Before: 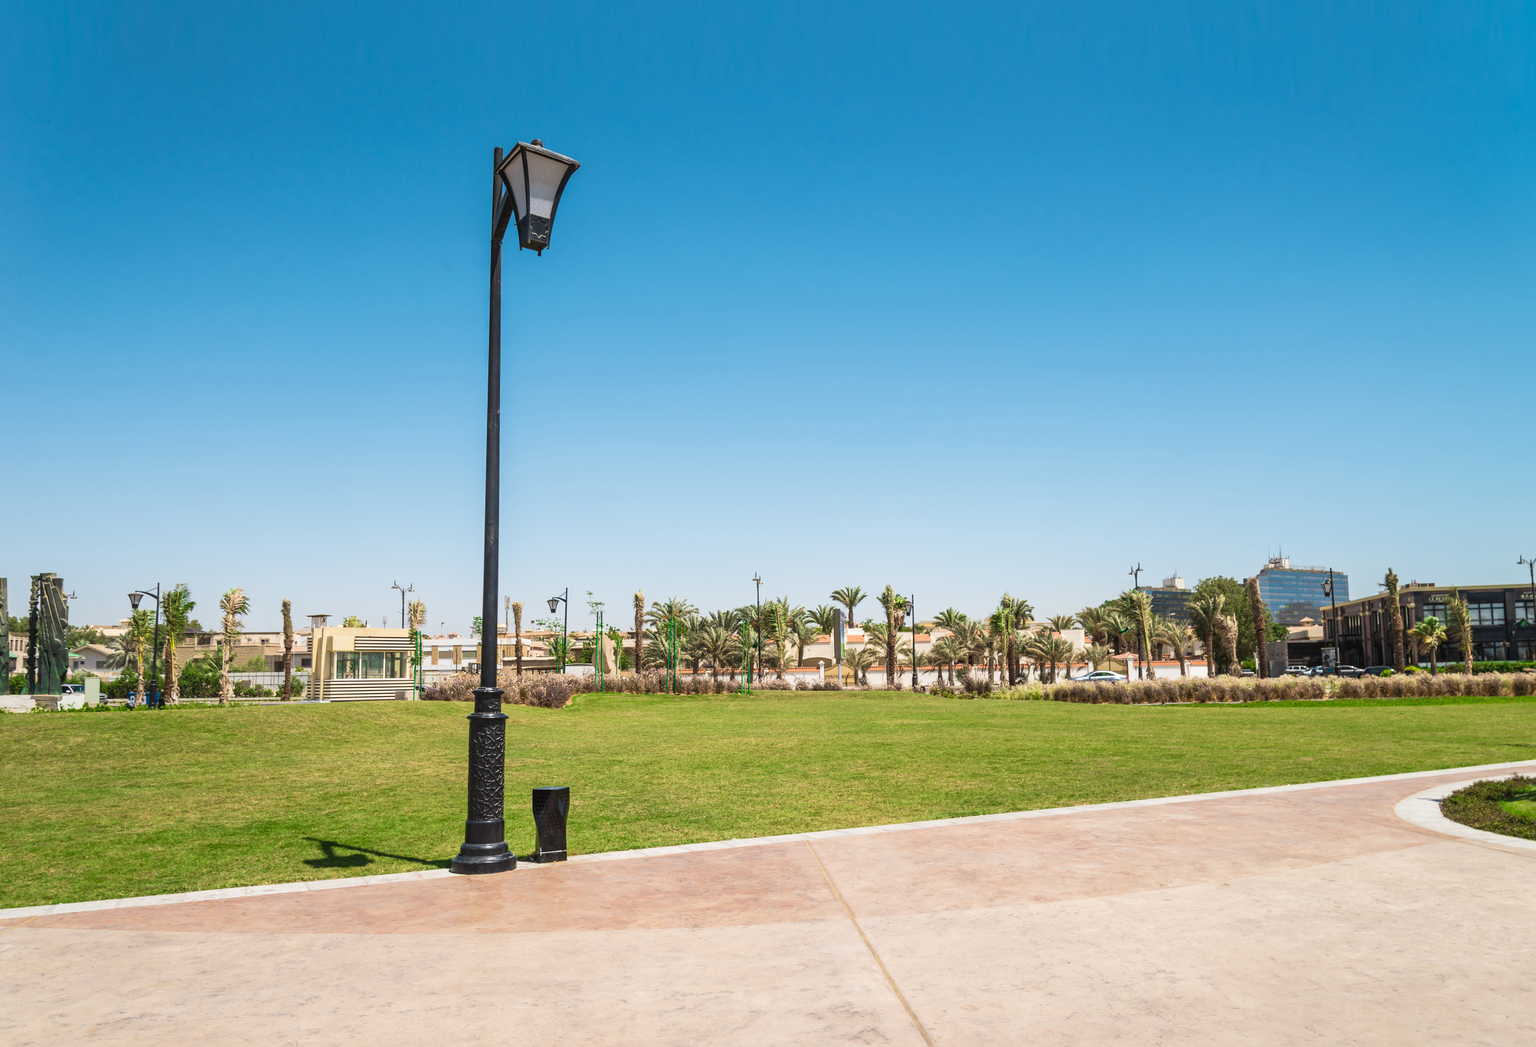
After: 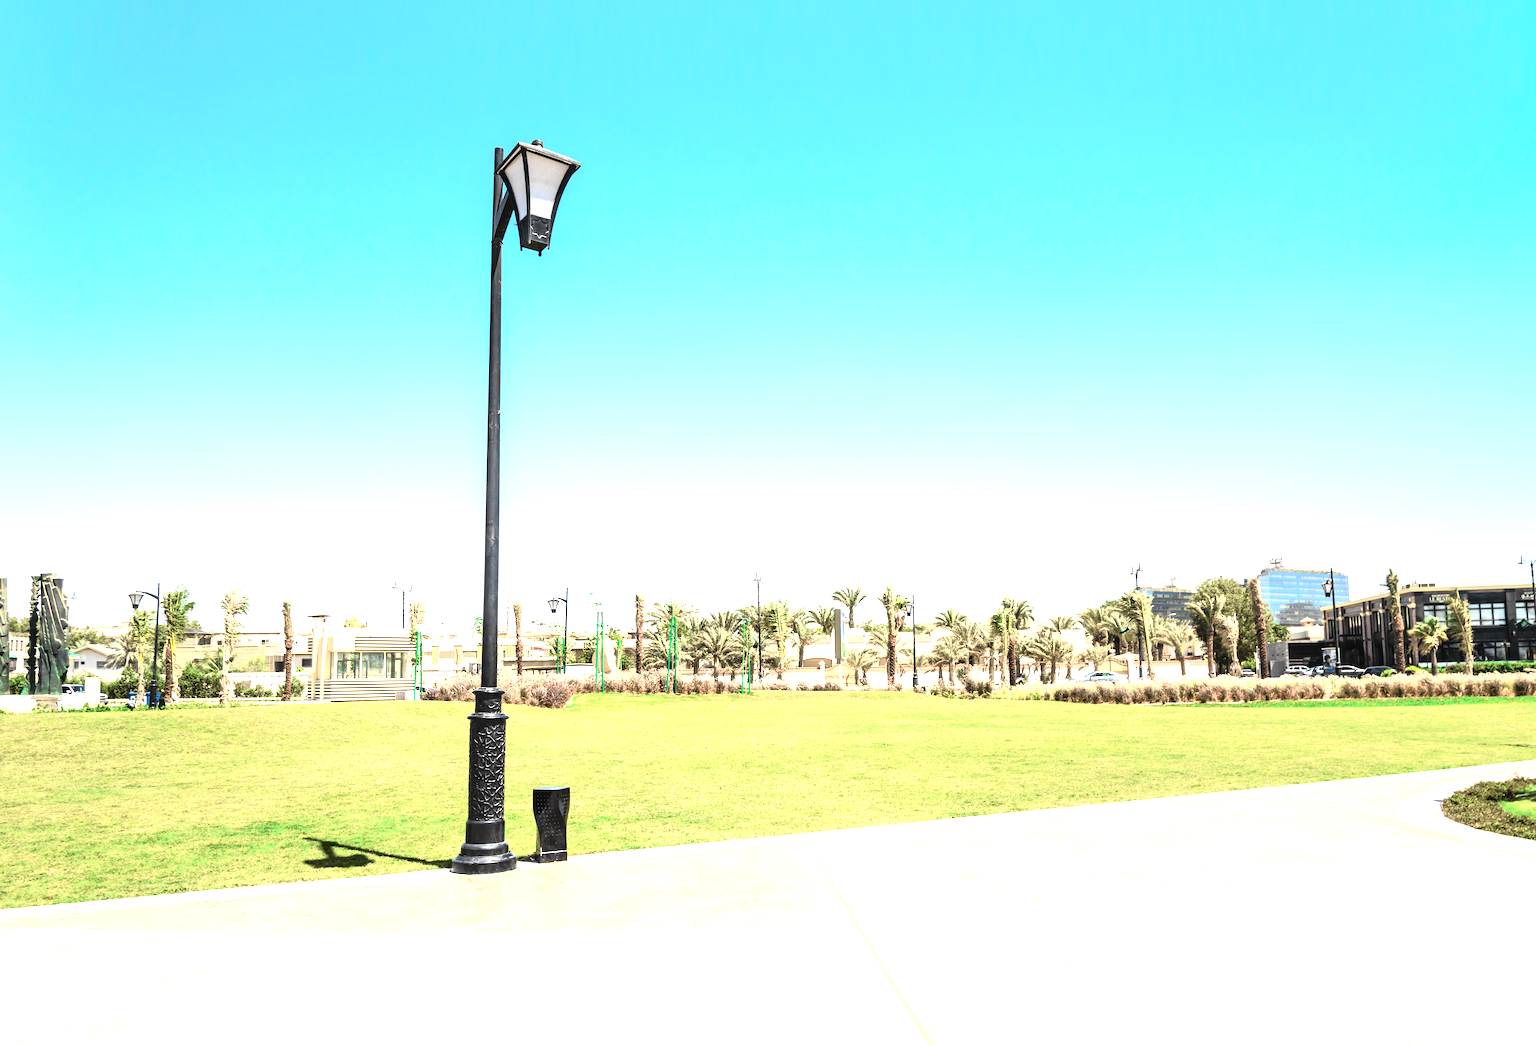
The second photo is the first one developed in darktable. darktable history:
tone equalizer: -8 EV -0.75 EV, -7 EV -0.7 EV, -6 EV -0.6 EV, -5 EV -0.4 EV, -3 EV 0.4 EV, -2 EV 0.6 EV, -1 EV 0.7 EV, +0 EV 0.75 EV, edges refinement/feathering 500, mask exposure compensation -1.57 EV, preserve details no
tone curve: curves: ch0 [(0, 0.009) (0.105, 0.08) (0.195, 0.18) (0.283, 0.316) (0.384, 0.434) (0.485, 0.531) (0.638, 0.69) (0.81, 0.872) (1, 0.977)]; ch1 [(0, 0) (0.161, 0.092) (0.35, 0.33) (0.379, 0.401) (0.456, 0.469) (0.502, 0.5) (0.525, 0.514) (0.586, 0.604) (0.642, 0.645) (0.858, 0.817) (1, 0.942)]; ch2 [(0, 0) (0.371, 0.362) (0.437, 0.437) (0.48, 0.49) (0.53, 0.515) (0.56, 0.571) (0.622, 0.606) (0.881, 0.795) (1, 0.929)], color space Lab, independent channels, preserve colors none
exposure: black level correction 0, exposure 1.1 EV, compensate highlight preservation false
